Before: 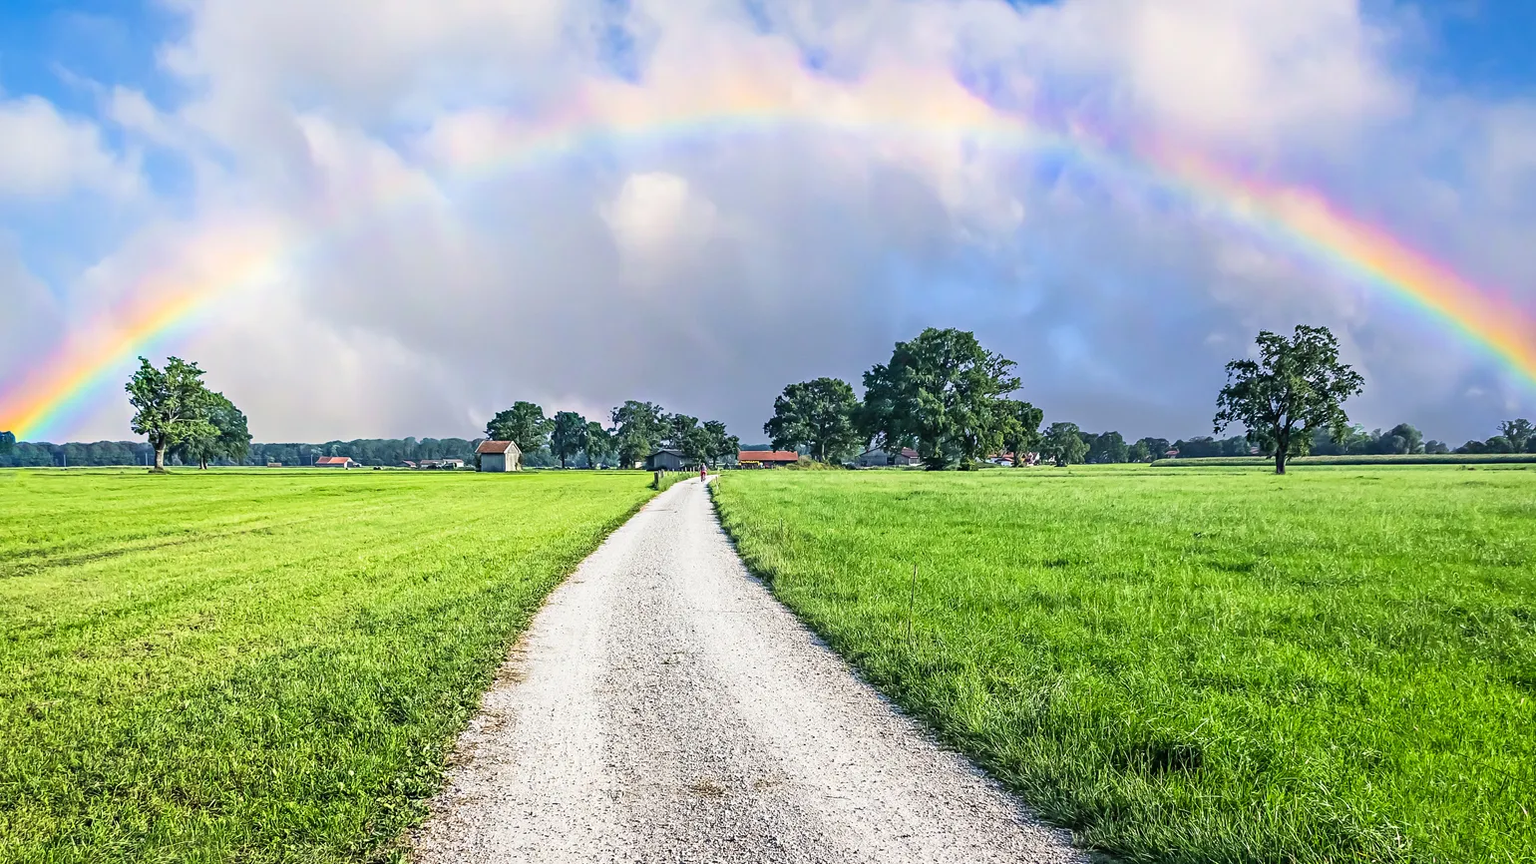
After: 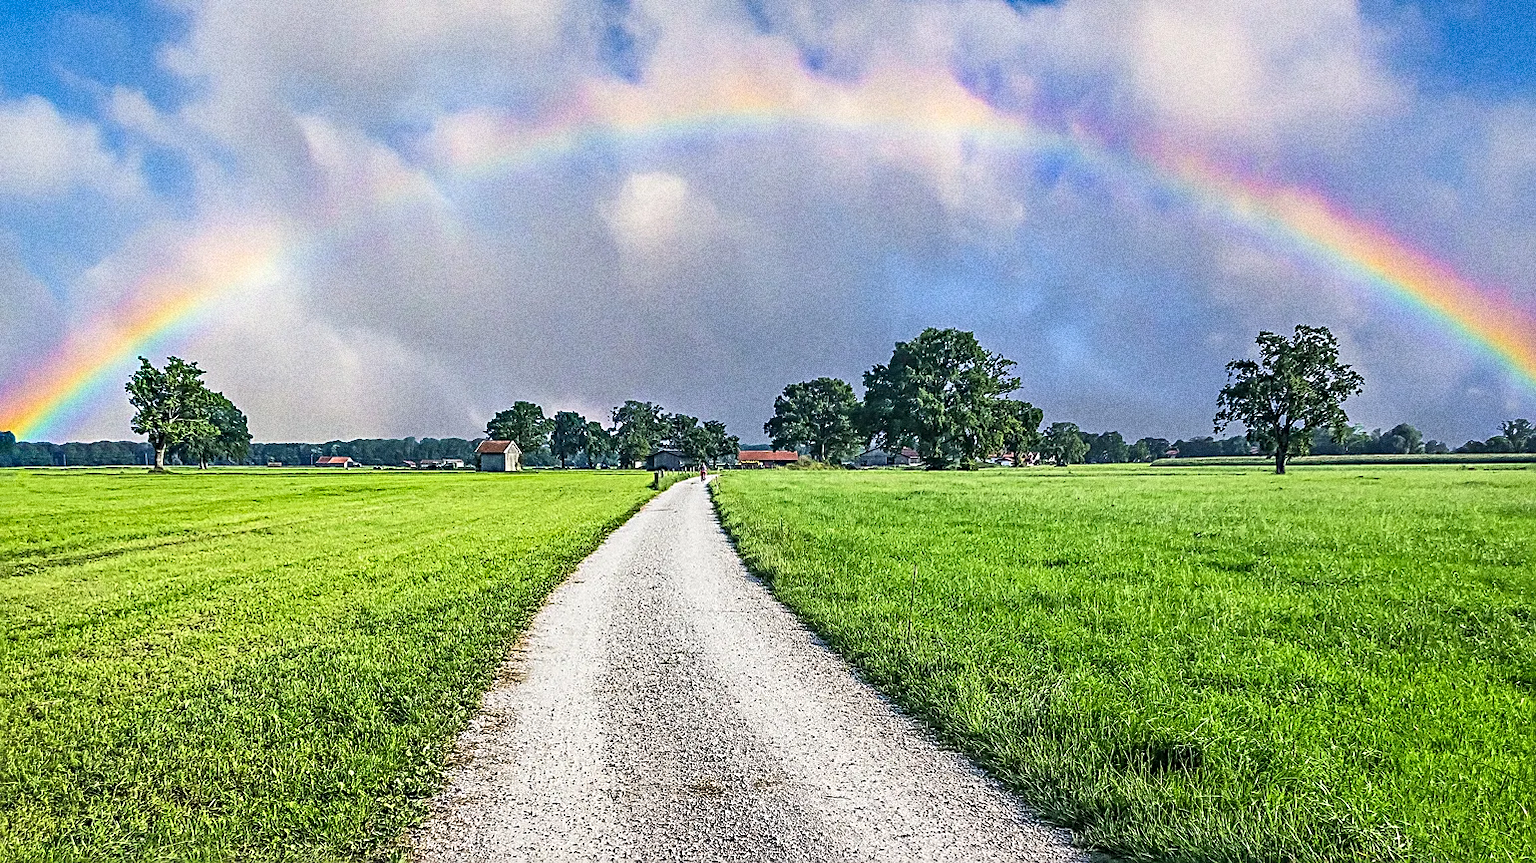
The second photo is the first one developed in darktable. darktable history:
grain: coarseness 14.49 ISO, strength 48.04%, mid-tones bias 35%
sharpen: on, module defaults
shadows and highlights: shadows 60, soften with gaussian
